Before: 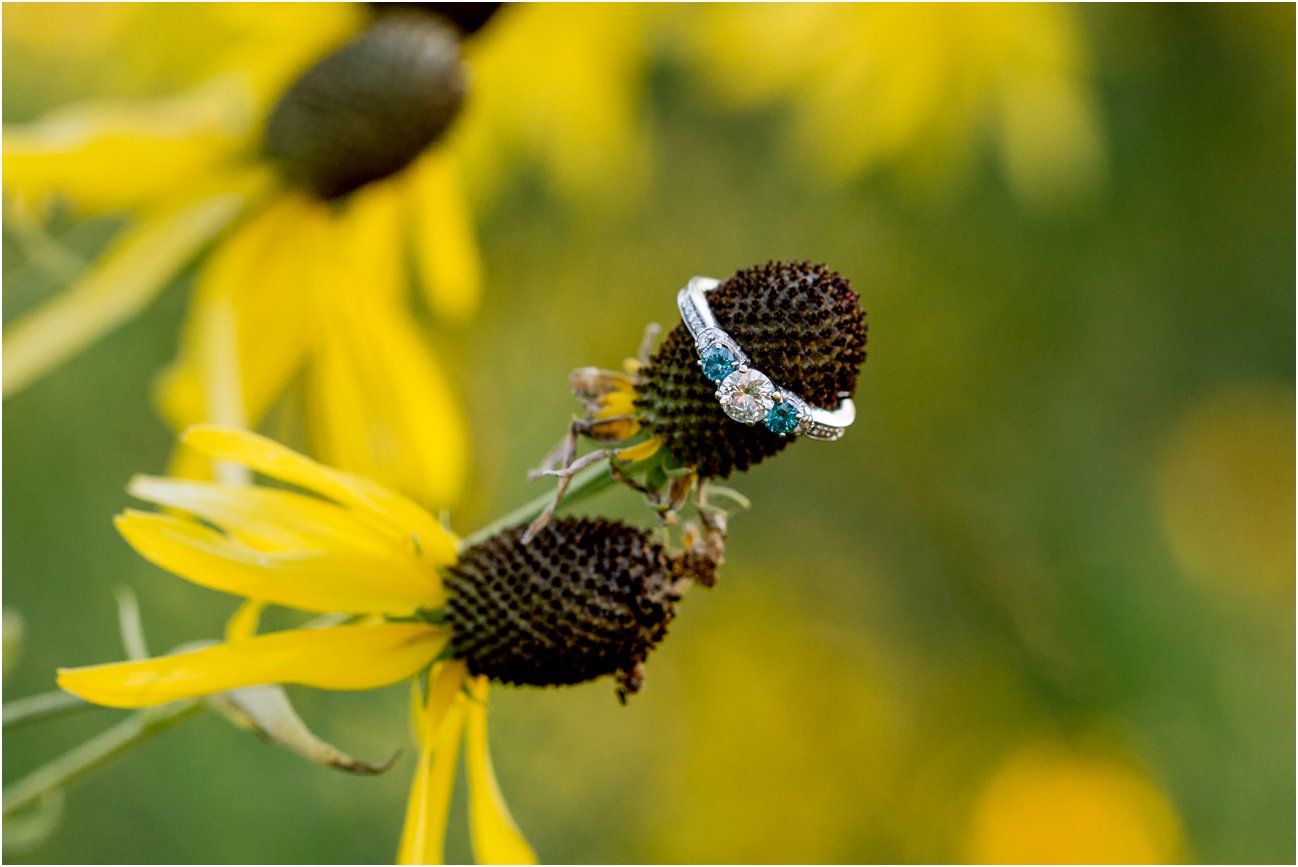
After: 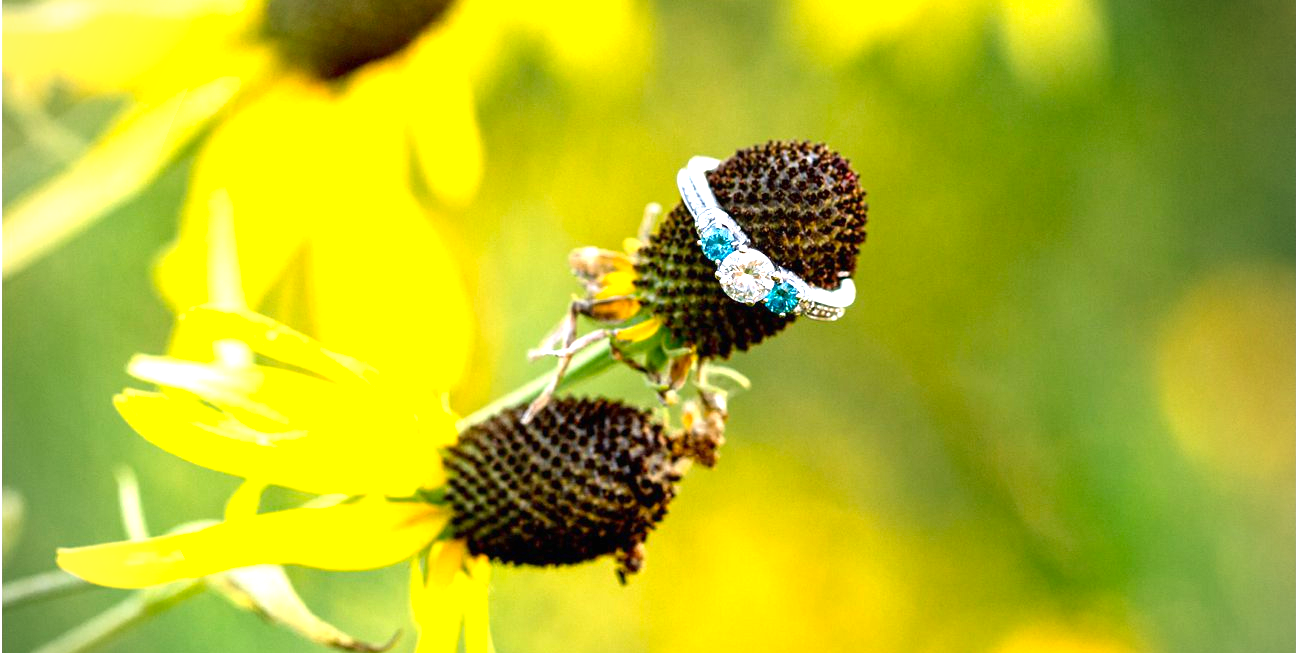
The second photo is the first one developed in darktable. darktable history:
exposure: black level correction 0, exposure 1.446 EV, compensate highlight preservation false
contrast brightness saturation: contrast 0.039, saturation 0.152
vignetting: fall-off radius 61.11%, brightness -0.698, unbound false
crop: top 13.863%, bottom 10.793%
